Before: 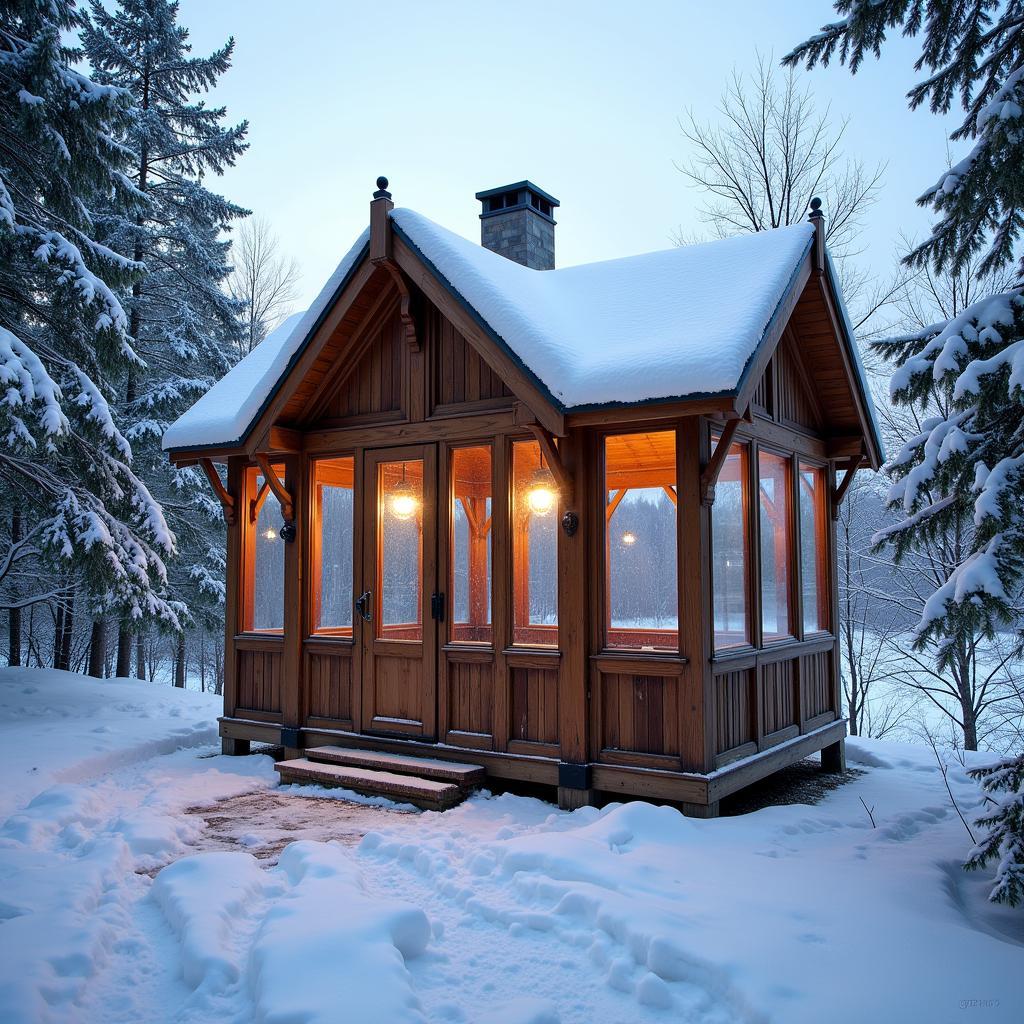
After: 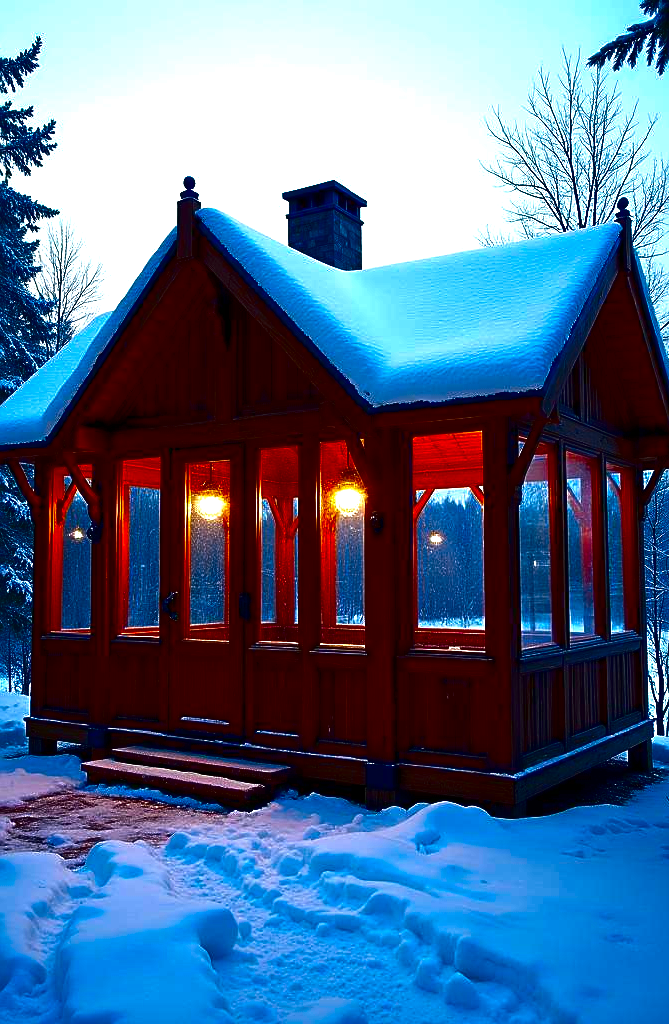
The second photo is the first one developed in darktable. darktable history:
crop and rotate: left 18.854%, right 15.784%
exposure: black level correction 0, exposure 0.5 EV, compensate highlight preservation false
sharpen: amount 0.491
contrast brightness saturation: brightness -0.986, saturation 0.981
